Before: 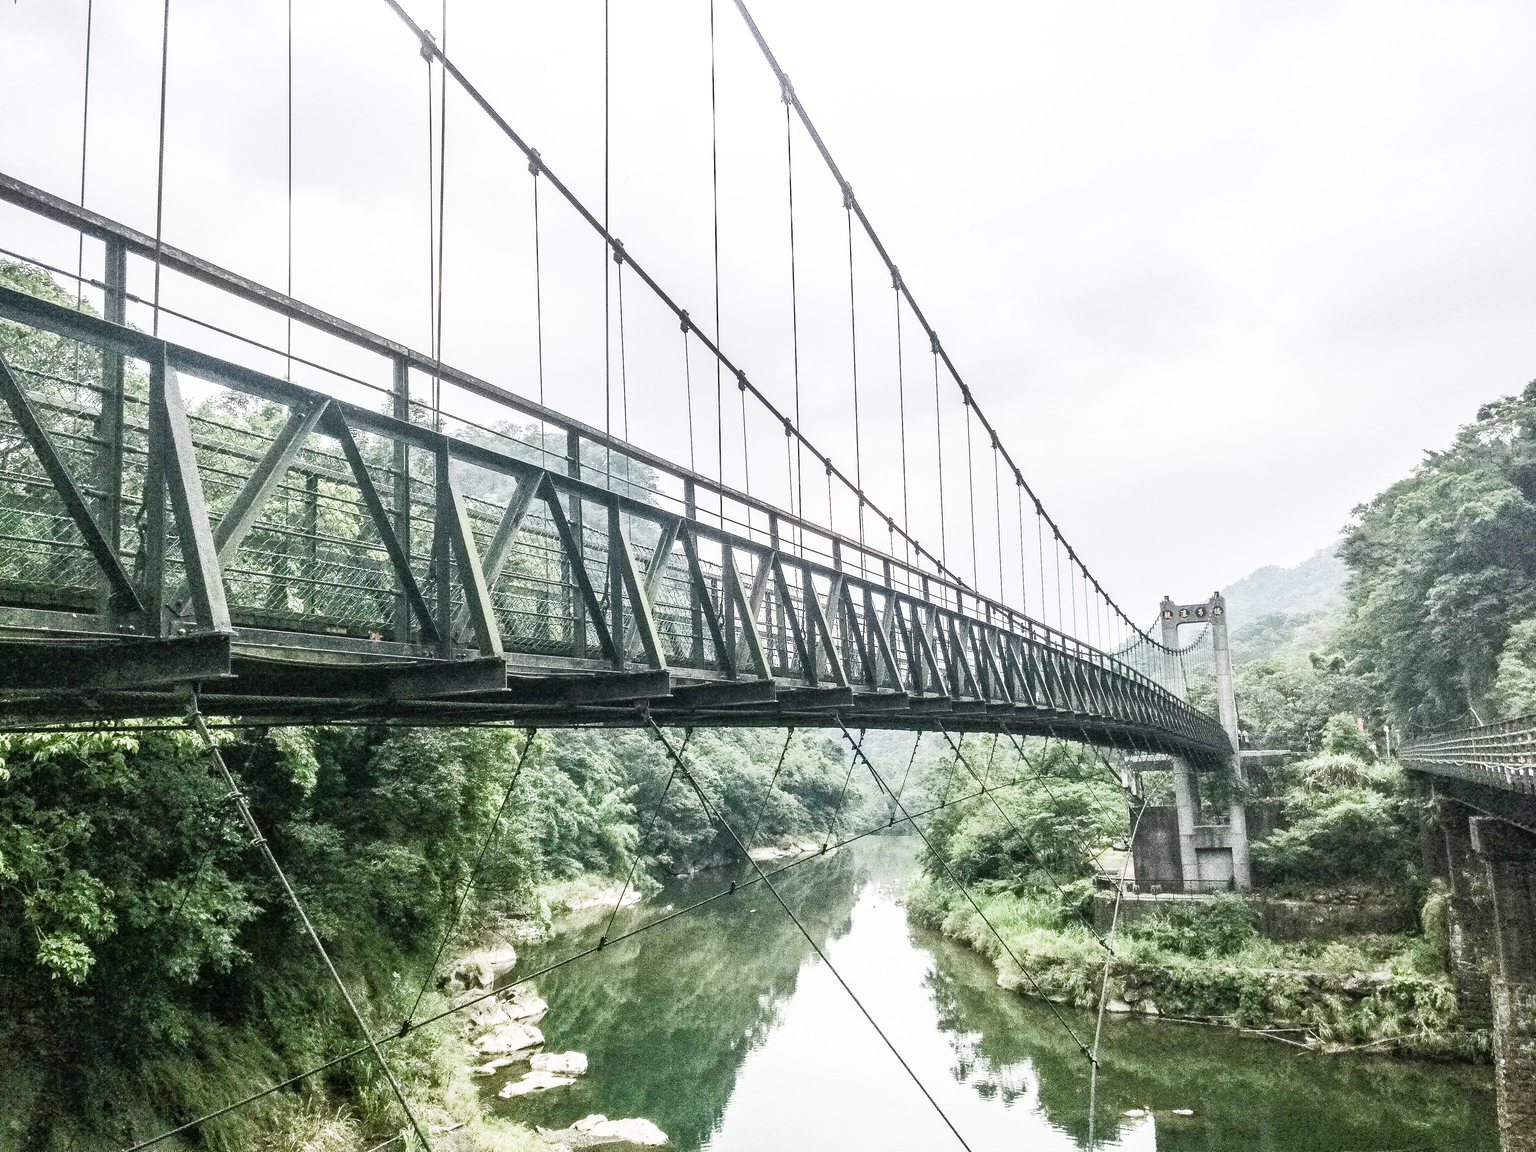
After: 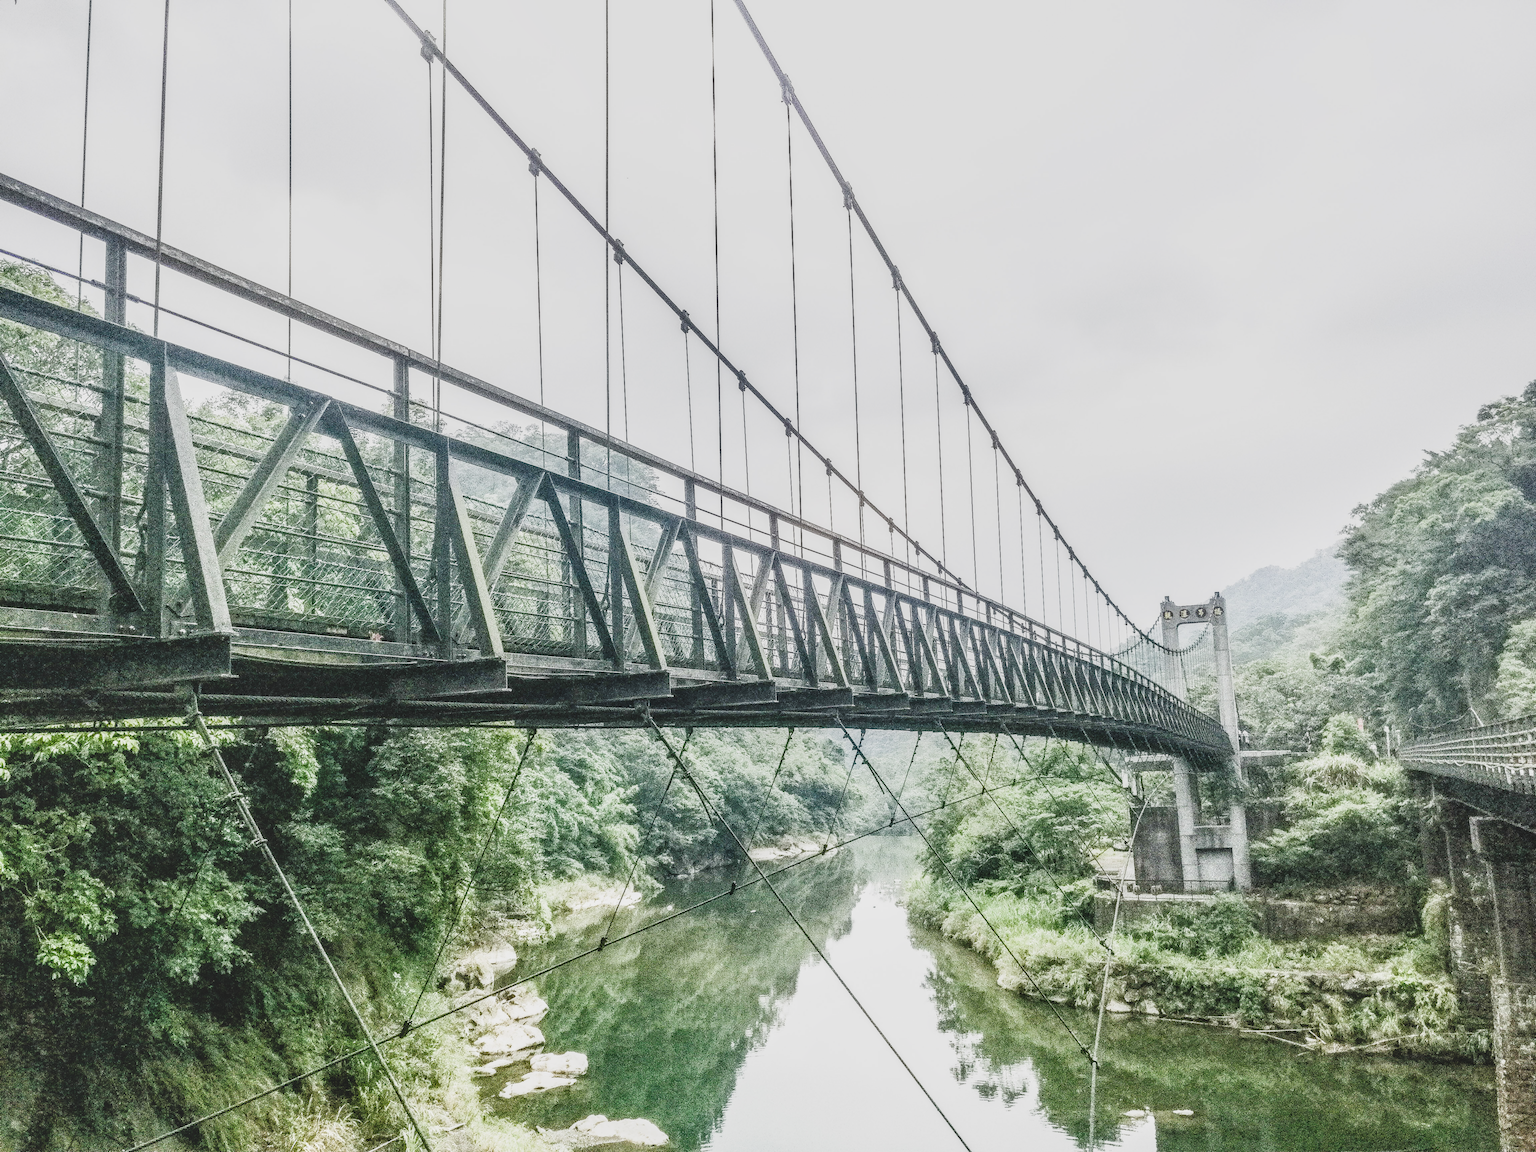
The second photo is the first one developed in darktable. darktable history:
local contrast: highlights 20%, detail 150%
contrast brightness saturation: contrast -0.28
tone curve: curves: ch0 [(0, 0) (0.003, 0.1) (0.011, 0.101) (0.025, 0.11) (0.044, 0.126) (0.069, 0.14) (0.1, 0.158) (0.136, 0.18) (0.177, 0.206) (0.224, 0.243) (0.277, 0.293) (0.335, 0.36) (0.399, 0.446) (0.468, 0.537) (0.543, 0.618) (0.623, 0.694) (0.709, 0.763) (0.801, 0.836) (0.898, 0.908) (1, 1)], preserve colors none
